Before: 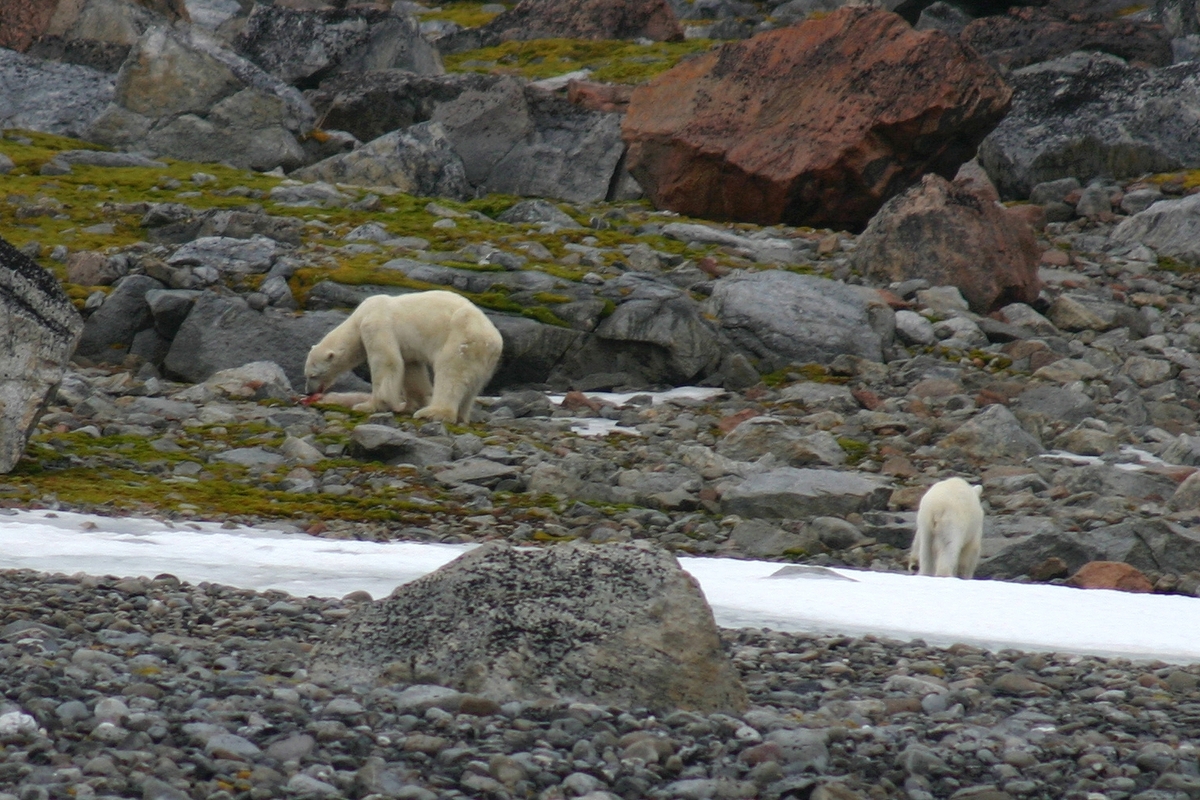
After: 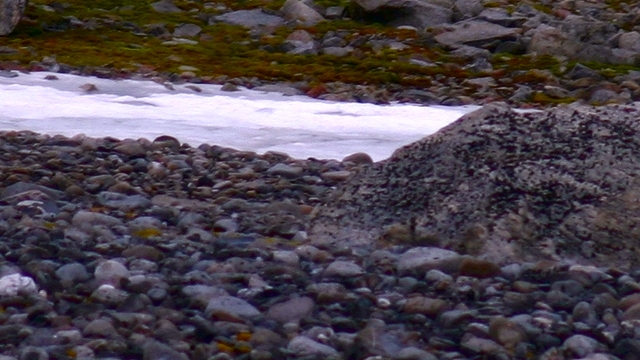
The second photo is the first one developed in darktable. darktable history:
crop and rotate: top 54.778%, right 46.61%, bottom 0.159%
color balance rgb: perceptual saturation grading › global saturation 20%, perceptual saturation grading › highlights -25%, perceptual saturation grading › shadows 50%
white balance: red 1.066, blue 1.119
contrast brightness saturation: contrast 0.1, brightness -0.26, saturation 0.14
